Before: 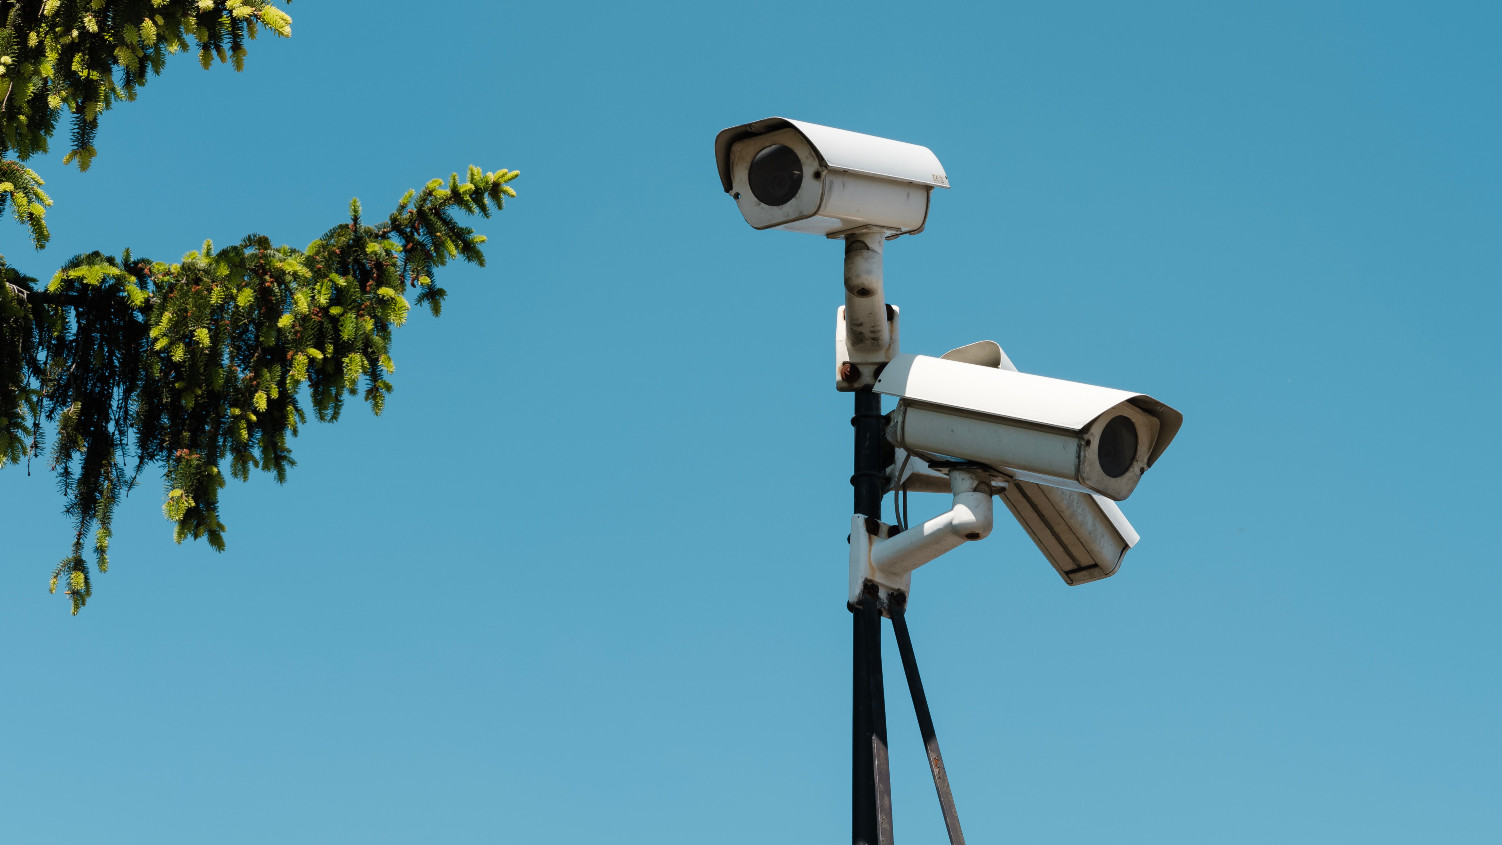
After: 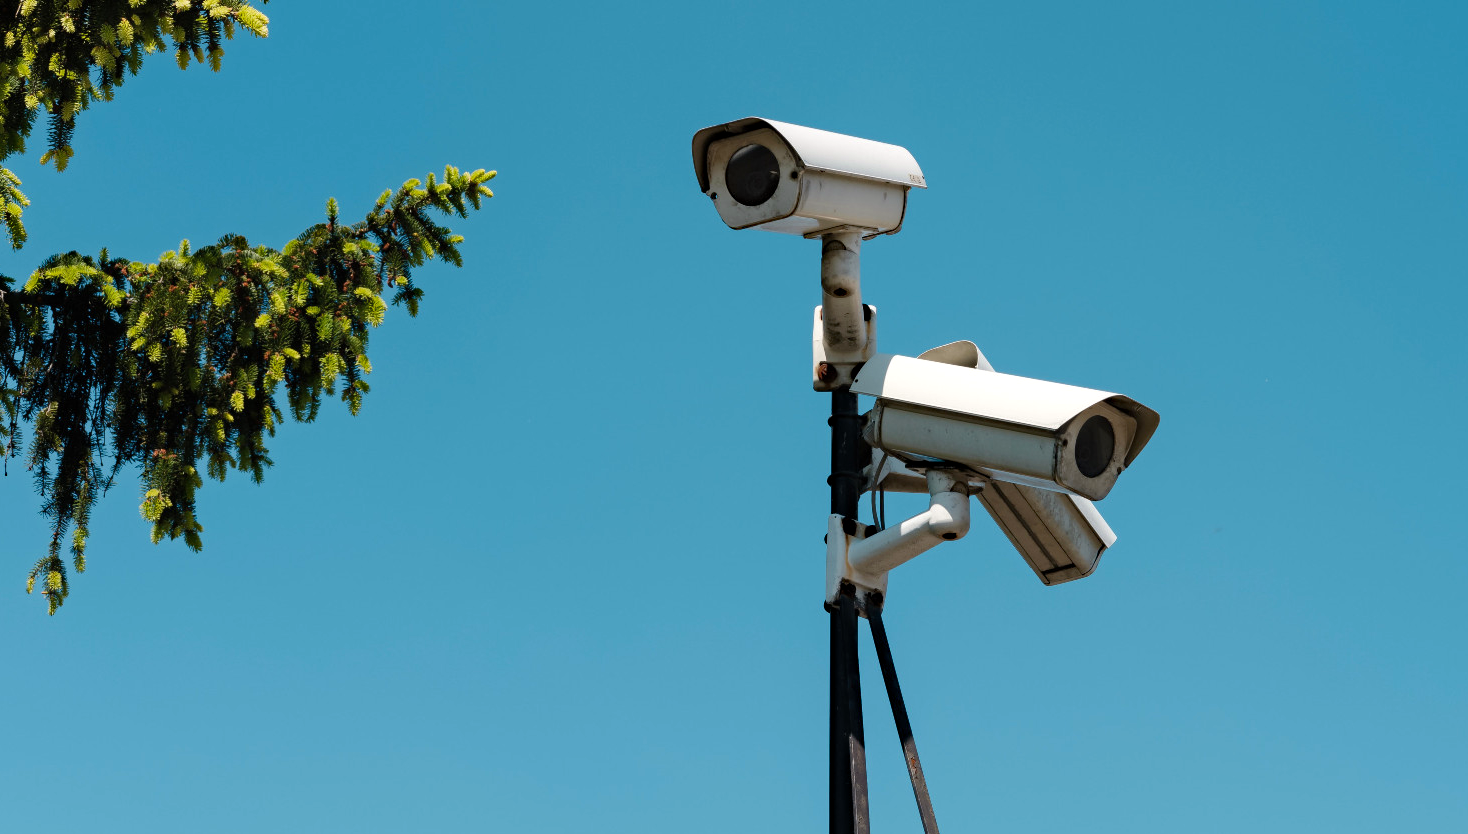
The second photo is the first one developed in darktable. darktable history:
levels: mode automatic, levels [0.026, 0.507, 0.987]
crop and rotate: left 1.643%, right 0.615%, bottom 1.289%
haze removal: compatibility mode true, adaptive false
